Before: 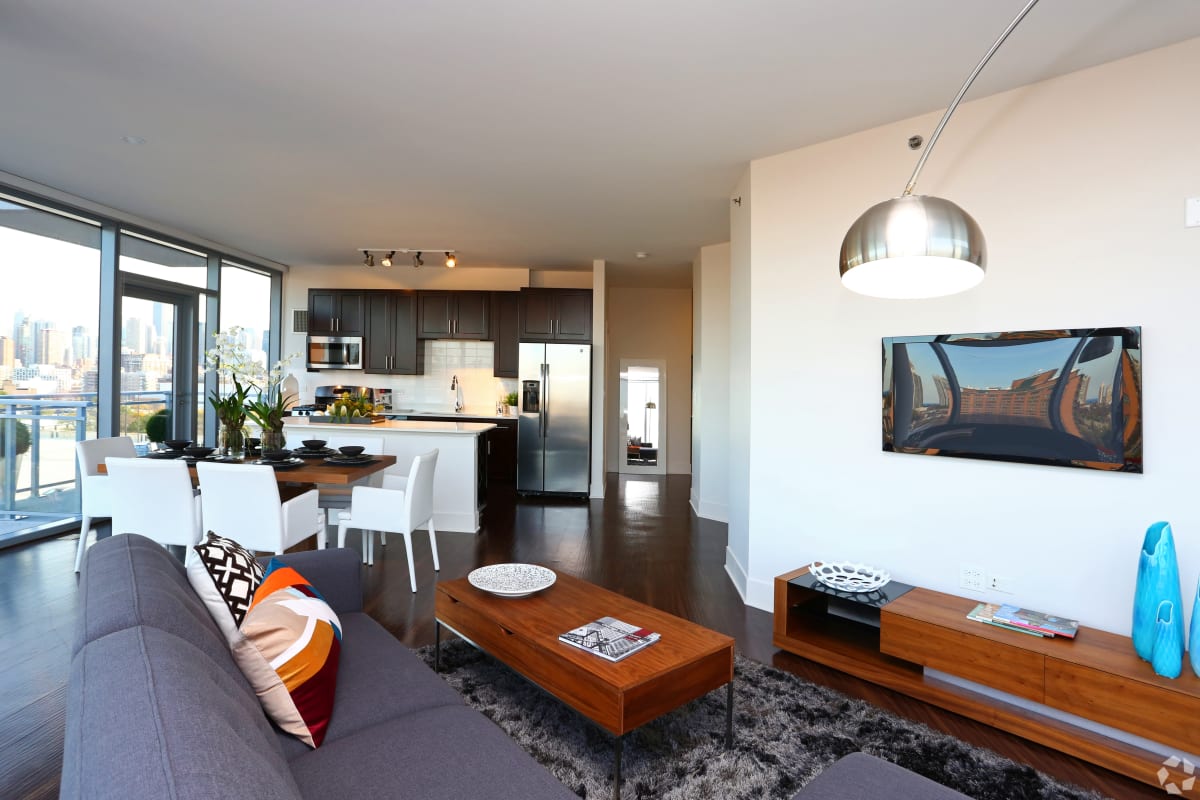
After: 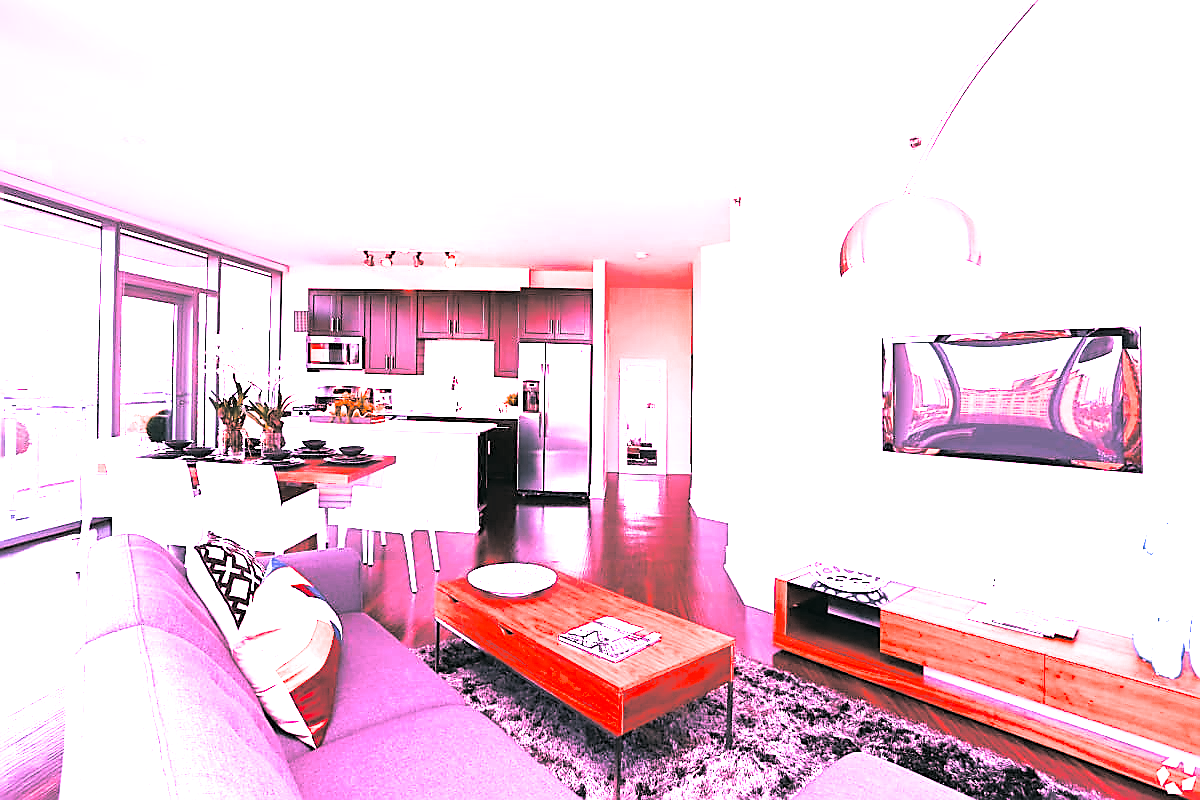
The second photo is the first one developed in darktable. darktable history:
sharpen: radius 1.4, amount 1.25, threshold 0.7
tone curve: curves: ch0 [(0, 0) (0.004, 0.001) (0.133, 0.112) (0.325, 0.362) (0.832, 0.893) (1, 1)], color space Lab, linked channels, preserve colors none
local contrast: mode bilateral grid, contrast 15, coarseness 36, detail 105%, midtone range 0.2
contrast brightness saturation: contrast 0.39, brightness 0.53
split-toning: shadows › hue 201.6°, shadows › saturation 0.16, highlights › hue 50.4°, highlights › saturation 0.2, balance -49.9
white balance: red 2.215, blue 1.705
color zones: curves: ch0 [(0, 0.48) (0.209, 0.398) (0.305, 0.332) (0.429, 0.493) (0.571, 0.5) (0.714, 0.5) (0.857, 0.5) (1, 0.48)]; ch1 [(0, 0.633) (0.143, 0.586) (0.286, 0.489) (0.429, 0.448) (0.571, 0.31) (0.714, 0.335) (0.857, 0.492) (1, 0.633)]; ch2 [(0, 0.448) (0.143, 0.498) (0.286, 0.5) (0.429, 0.5) (0.571, 0.5) (0.714, 0.5) (0.857, 0.5) (1, 0.448)]
color correction: highlights a* -0.482, highlights b* 9.48, shadows a* -9.48, shadows b* 0.803
